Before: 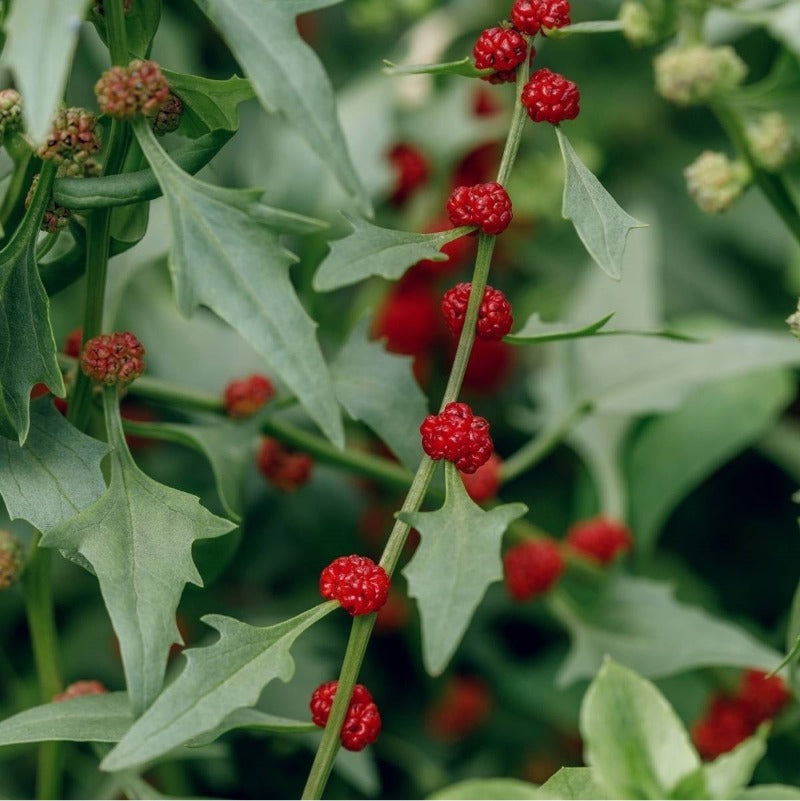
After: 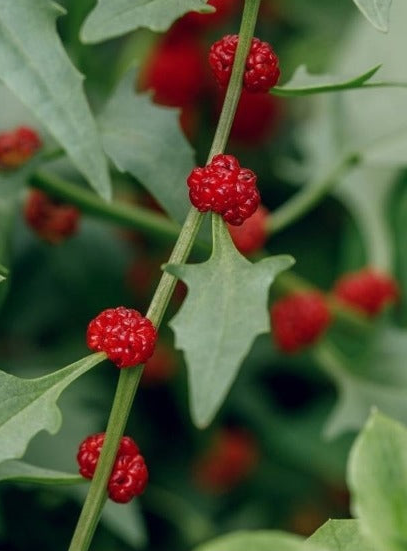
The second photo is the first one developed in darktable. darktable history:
rotate and perspective: automatic cropping original format, crop left 0, crop top 0
exposure: compensate exposure bias true, compensate highlight preservation false
crop and rotate: left 29.237%, top 31.152%, right 19.807%
